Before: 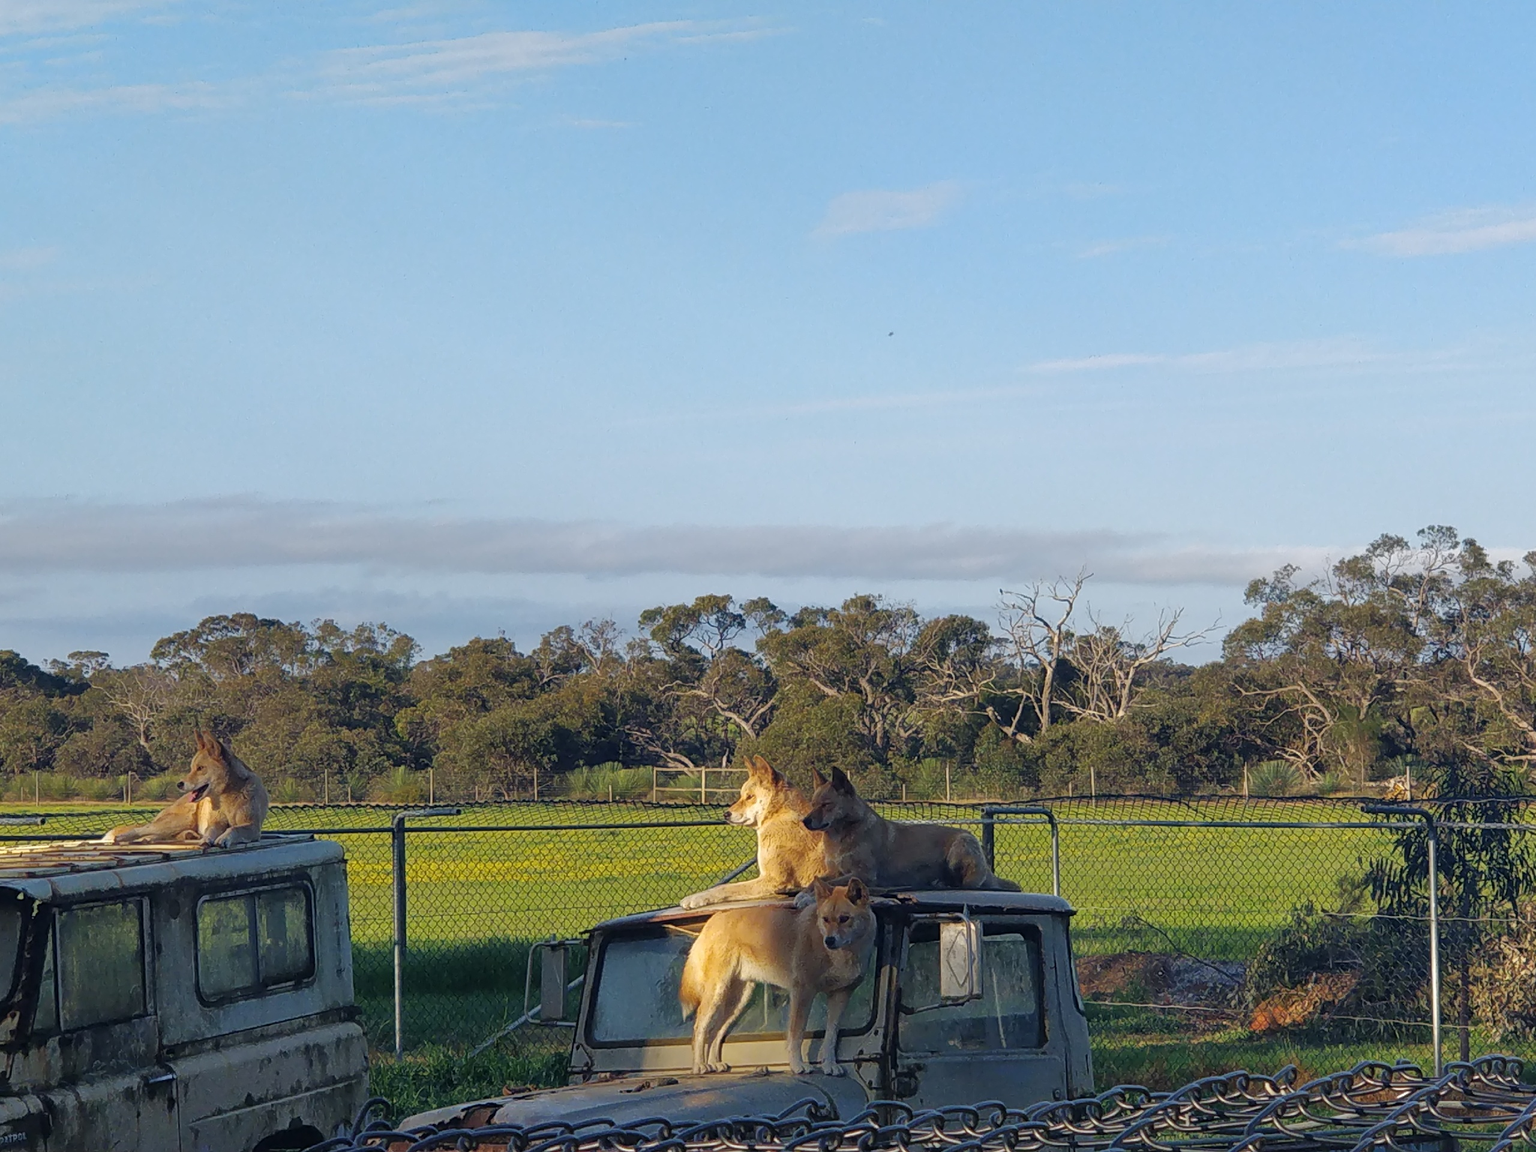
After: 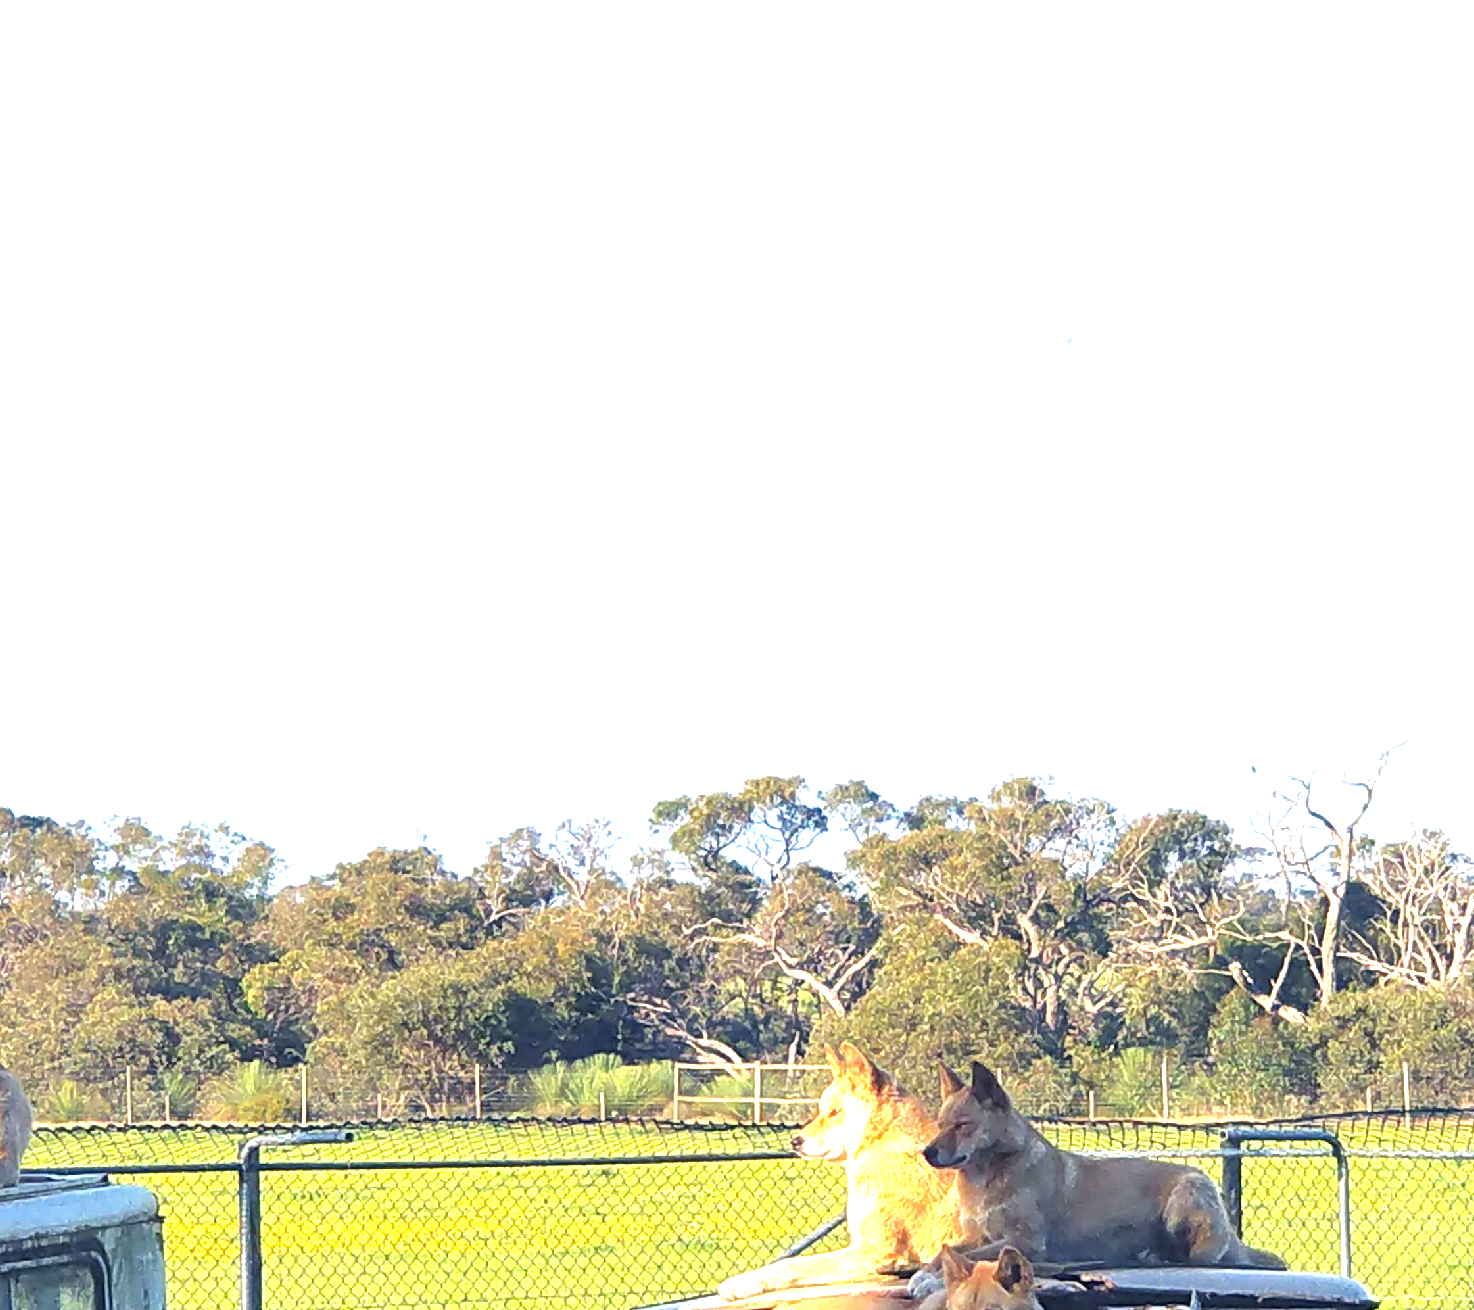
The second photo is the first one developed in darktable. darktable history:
crop: left 16.239%, top 11.258%, right 26.18%, bottom 20.47%
exposure: black level correction 0, exposure 2.121 EV, compensate exposure bias true, compensate highlight preservation false
